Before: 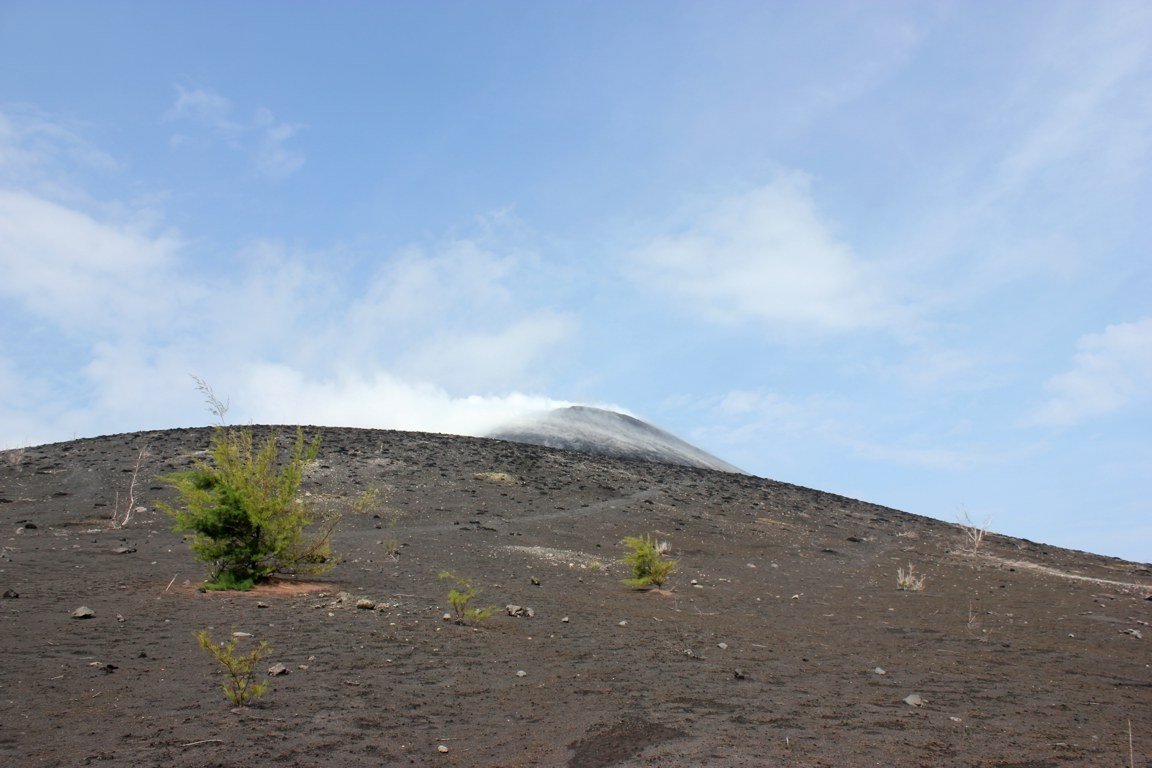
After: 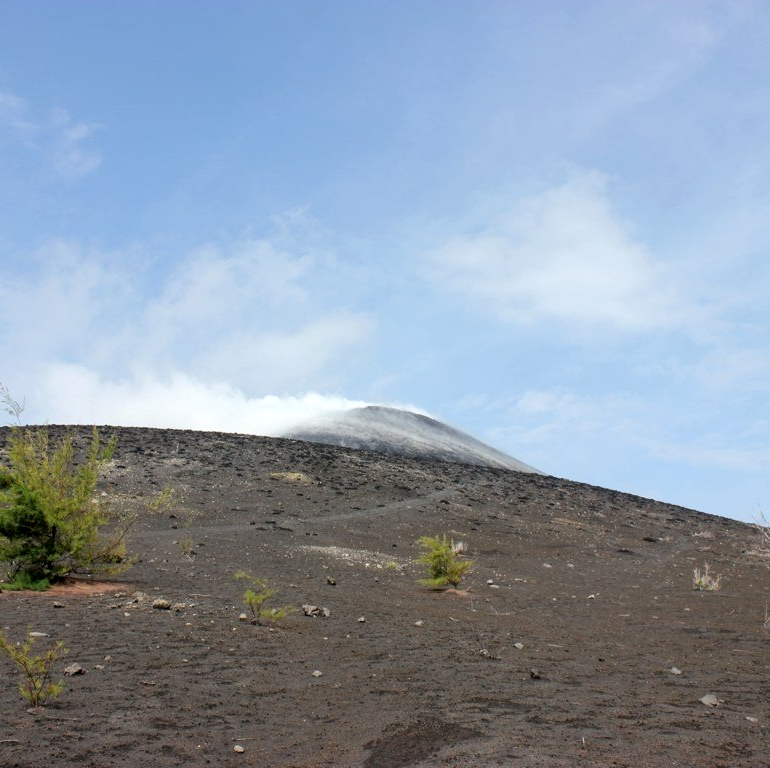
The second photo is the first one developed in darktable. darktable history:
crop and rotate: left 17.732%, right 15.423%
local contrast: highlights 100%, shadows 100%, detail 120%, midtone range 0.2
